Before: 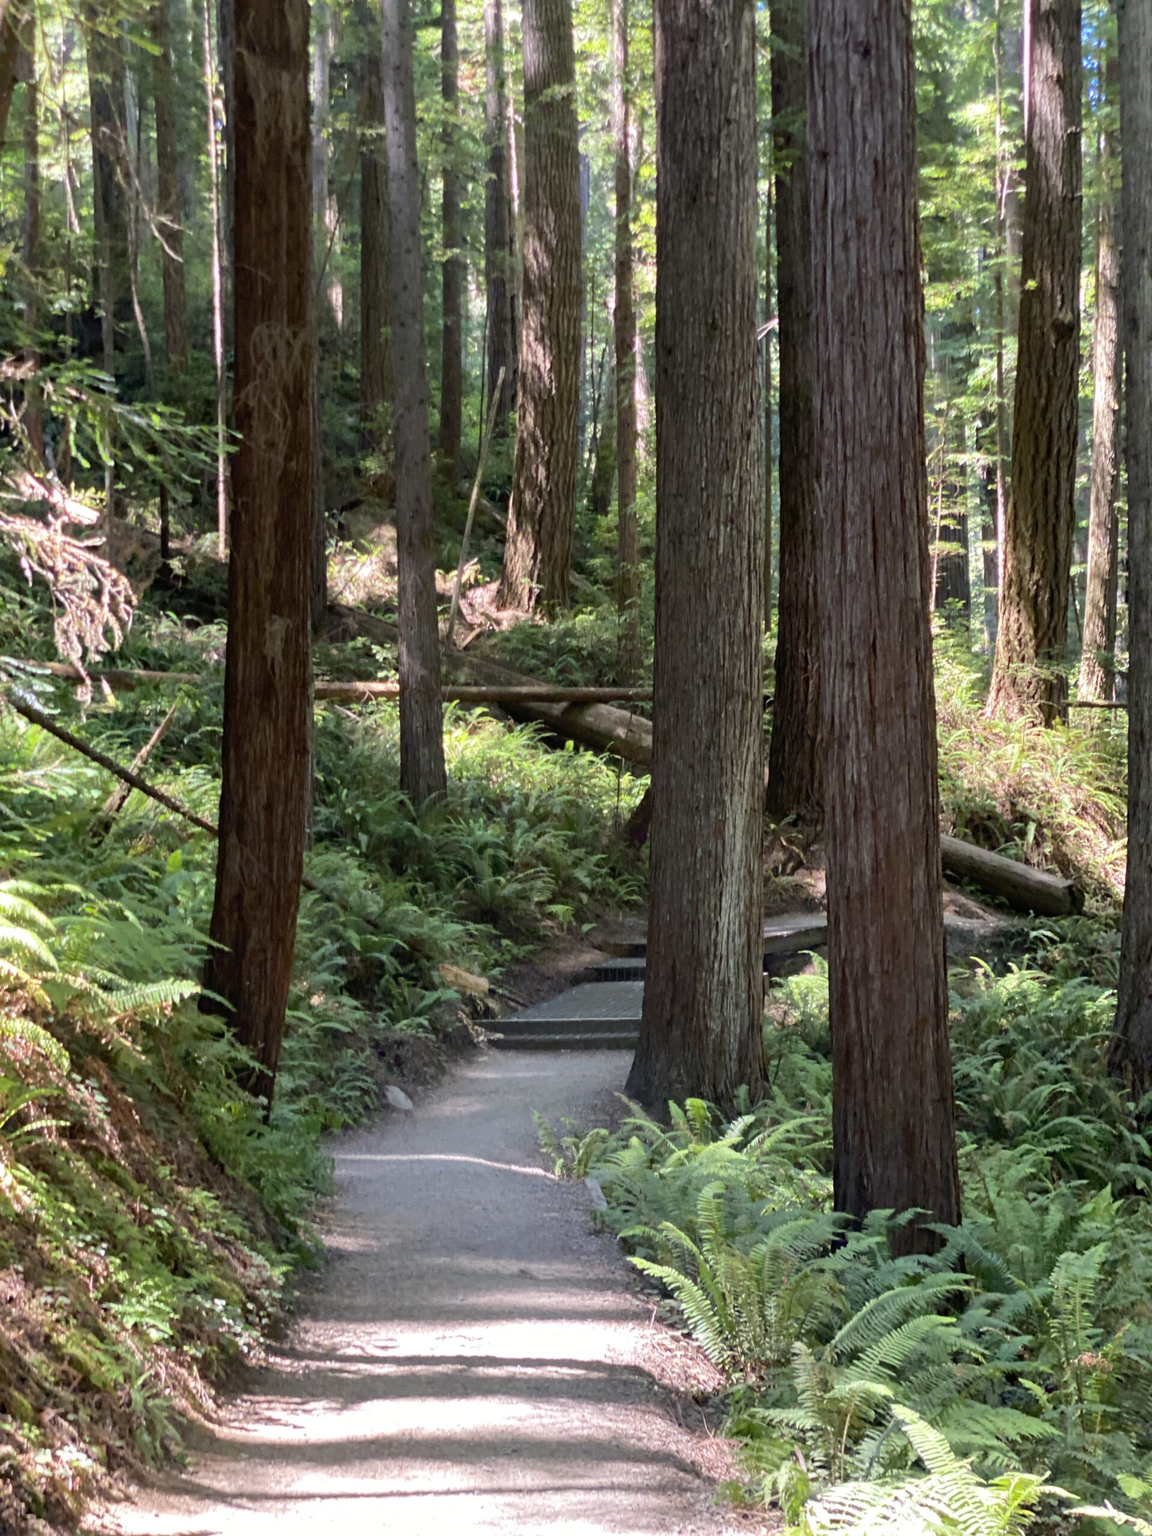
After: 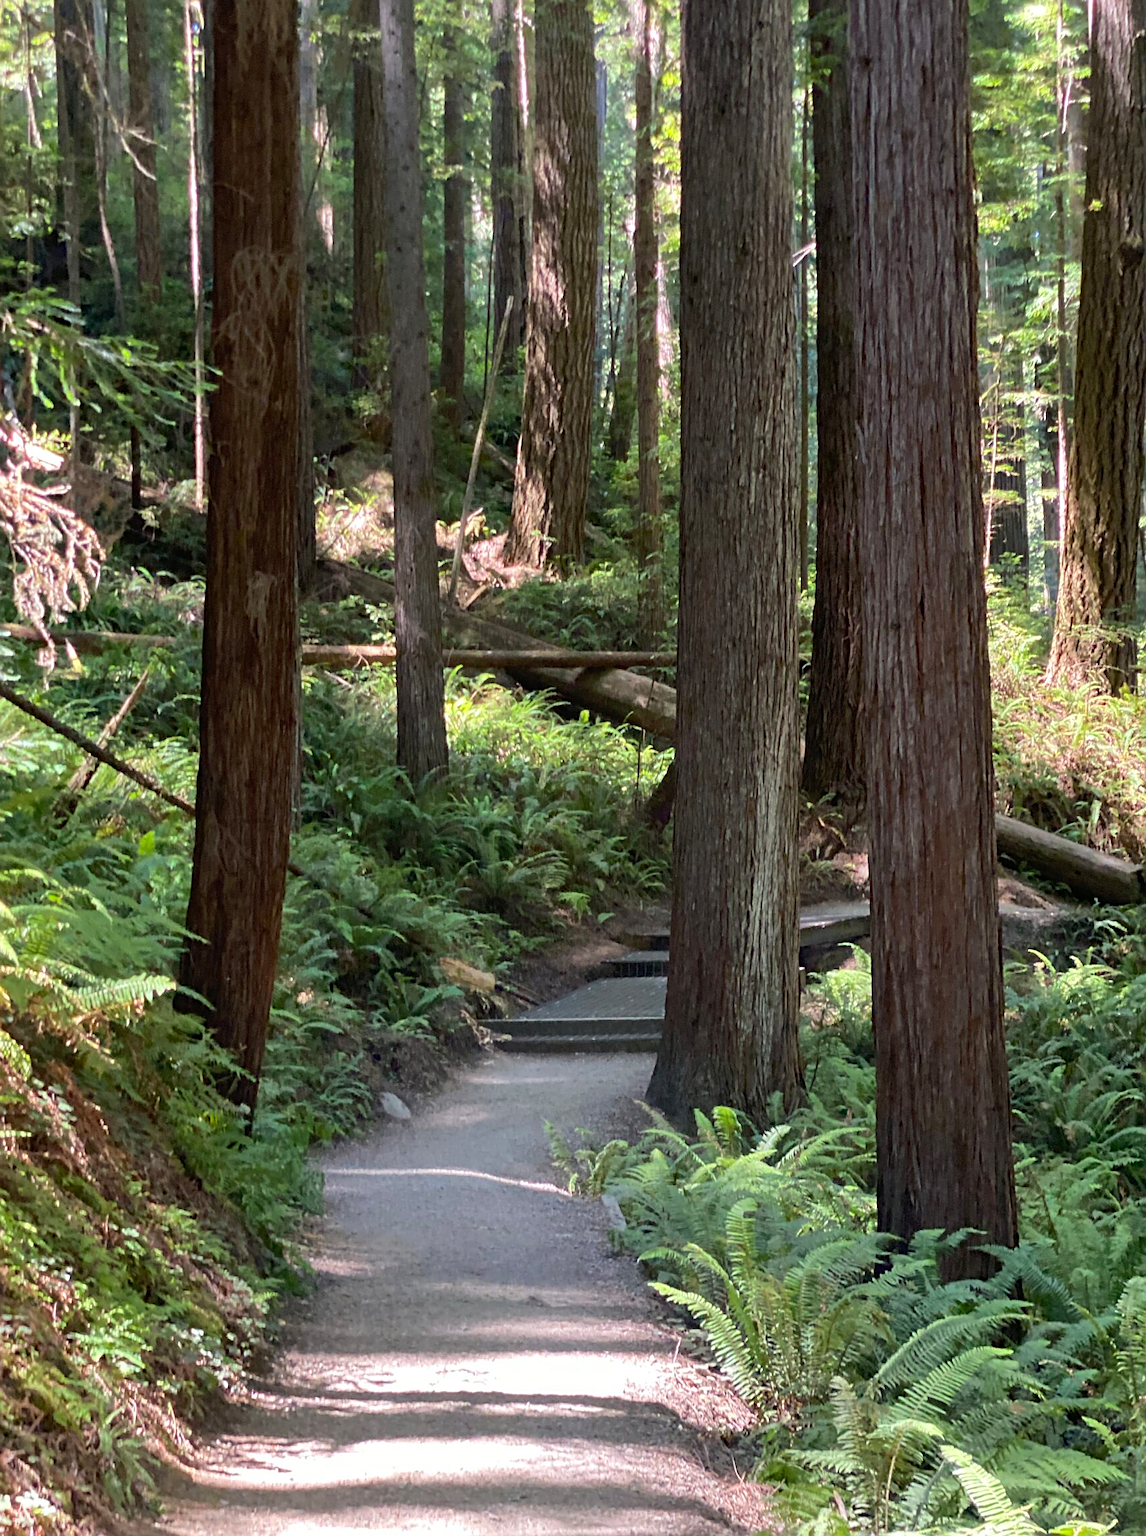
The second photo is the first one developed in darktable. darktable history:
crop: left 3.686%, top 6.522%, right 6.465%, bottom 3.198%
sharpen: on, module defaults
